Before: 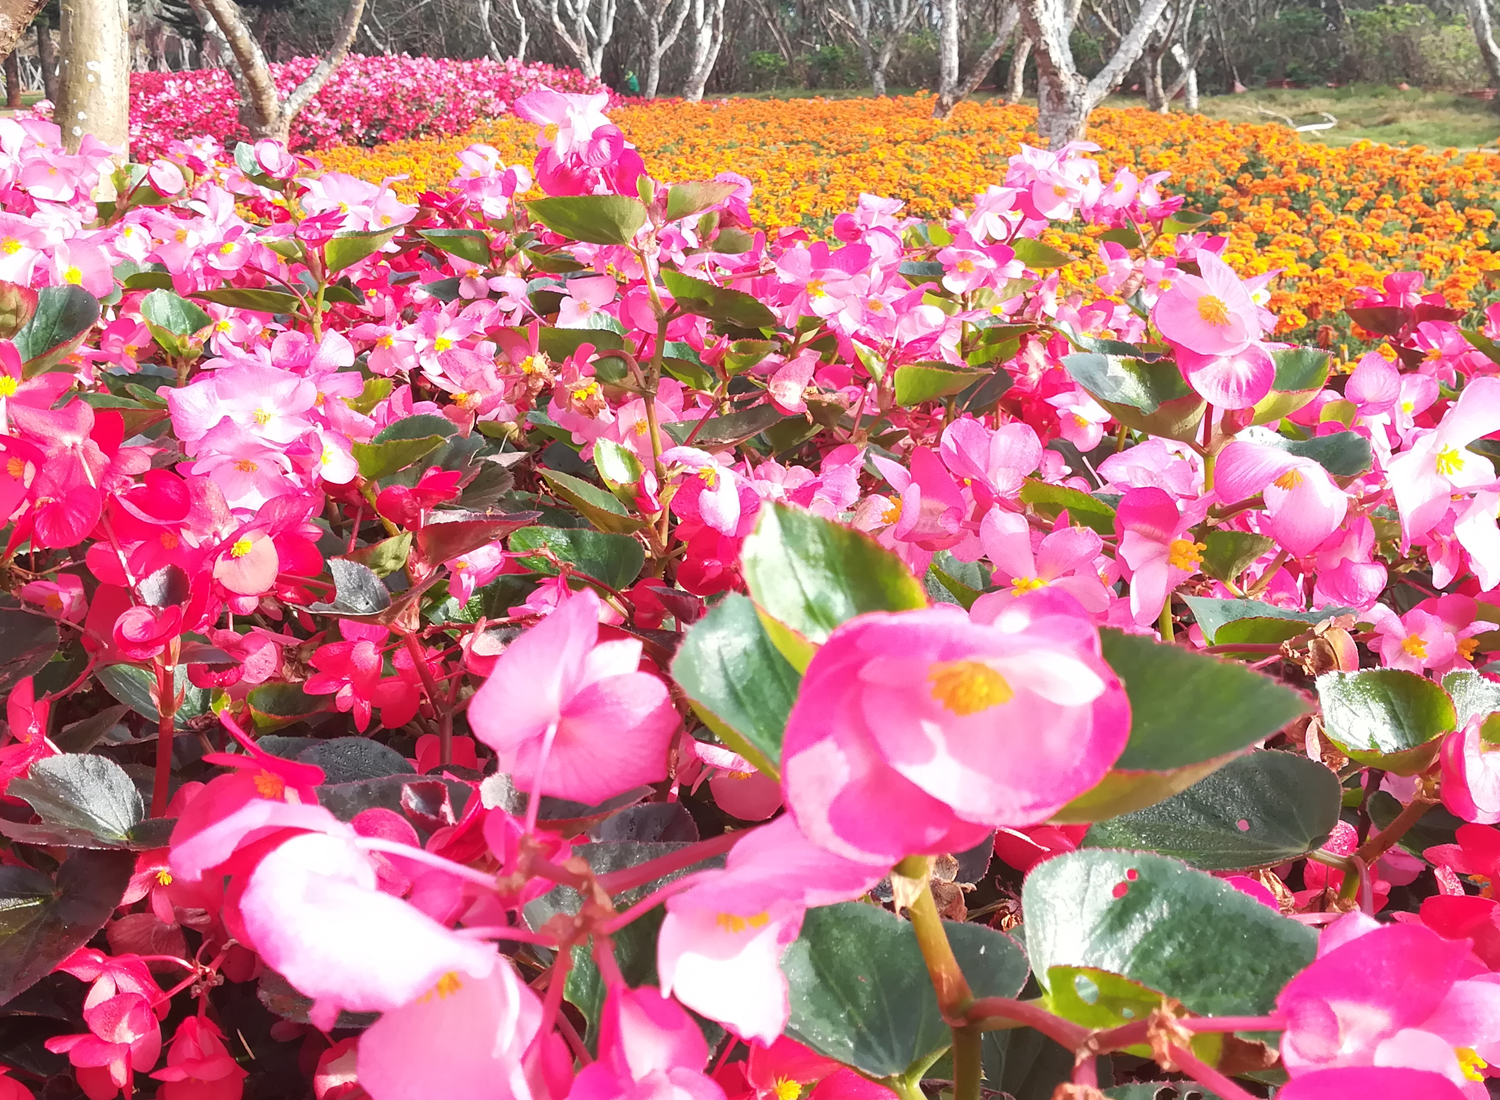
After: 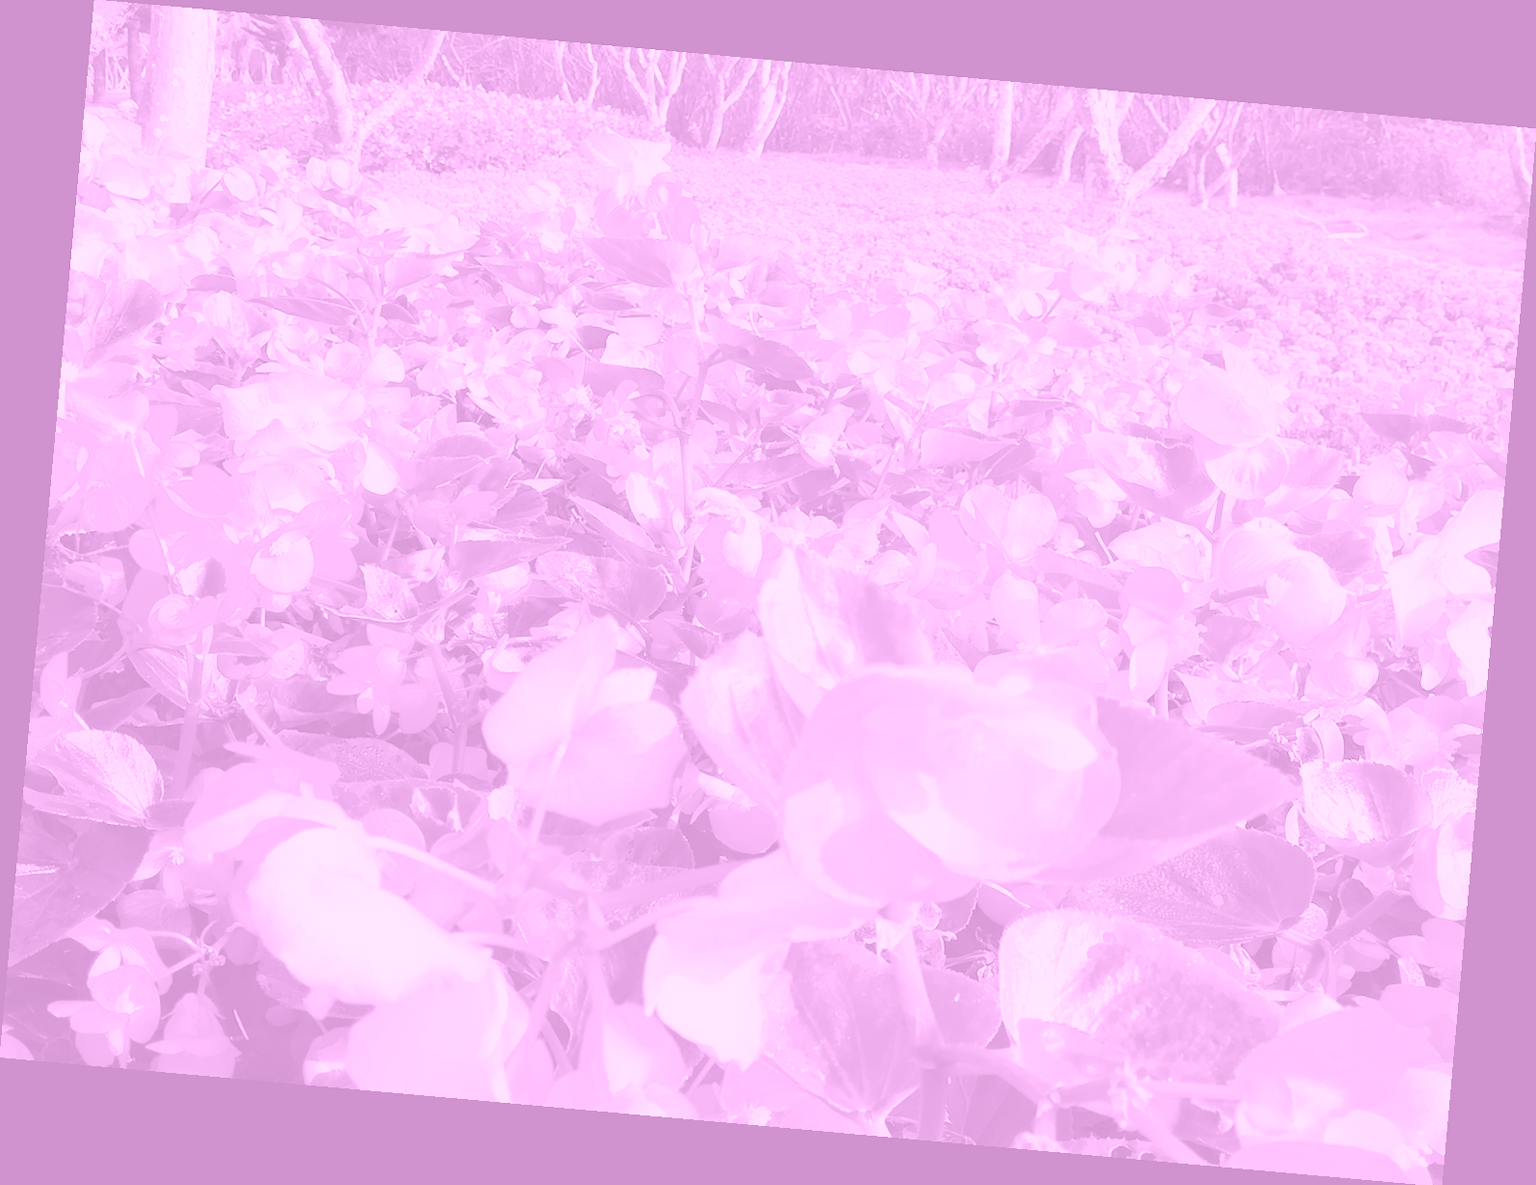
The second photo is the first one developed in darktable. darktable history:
color correction: highlights a* 19.5, highlights b* -11.53, saturation 1.69
colorize: hue 331.2°, saturation 75%, source mix 30.28%, lightness 70.52%, version 1
rotate and perspective: rotation 5.12°, automatic cropping off
